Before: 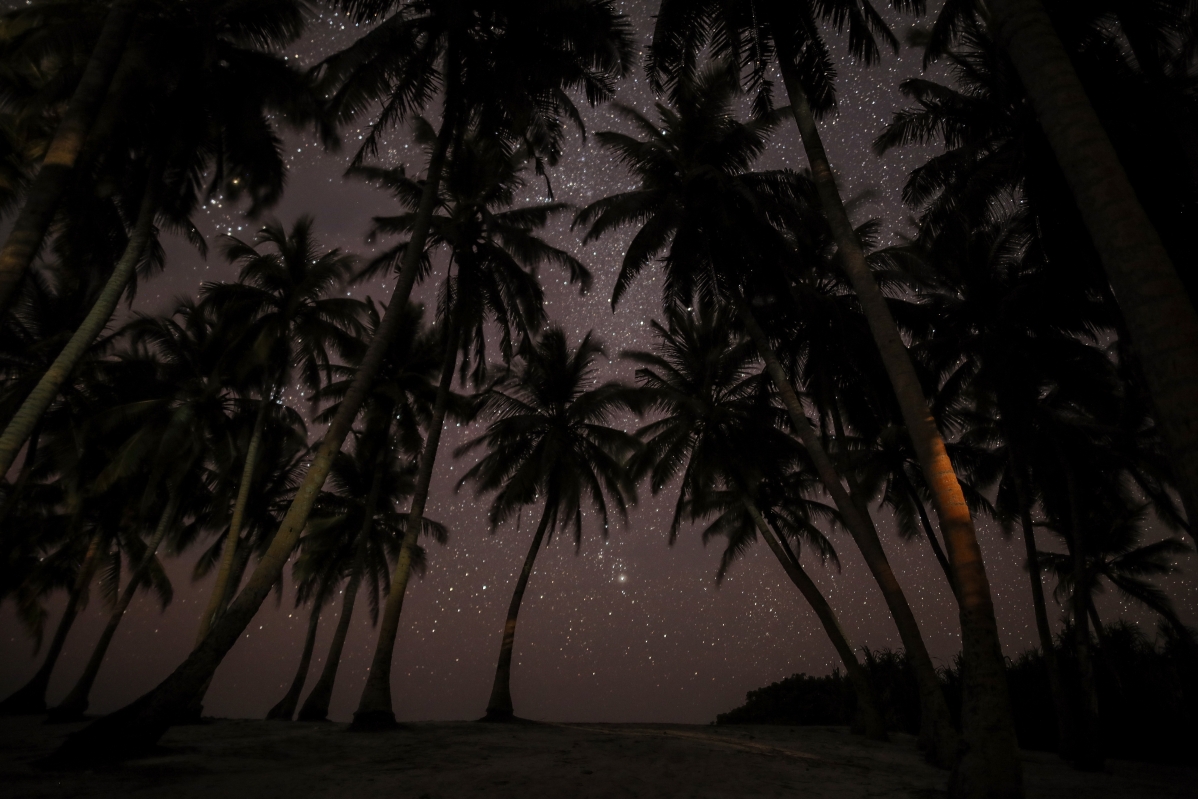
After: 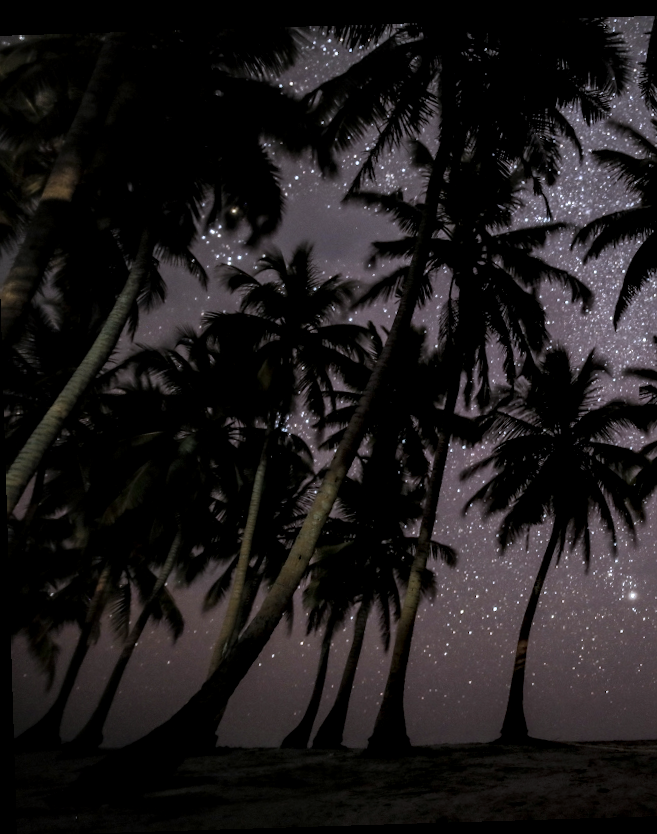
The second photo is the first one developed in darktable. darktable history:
crop: left 0.587%, right 45.588%, bottom 0.086%
white balance: red 0.948, green 1.02, blue 1.176
local contrast: highlights 19%, detail 186%
rotate and perspective: rotation -1.75°, automatic cropping off
